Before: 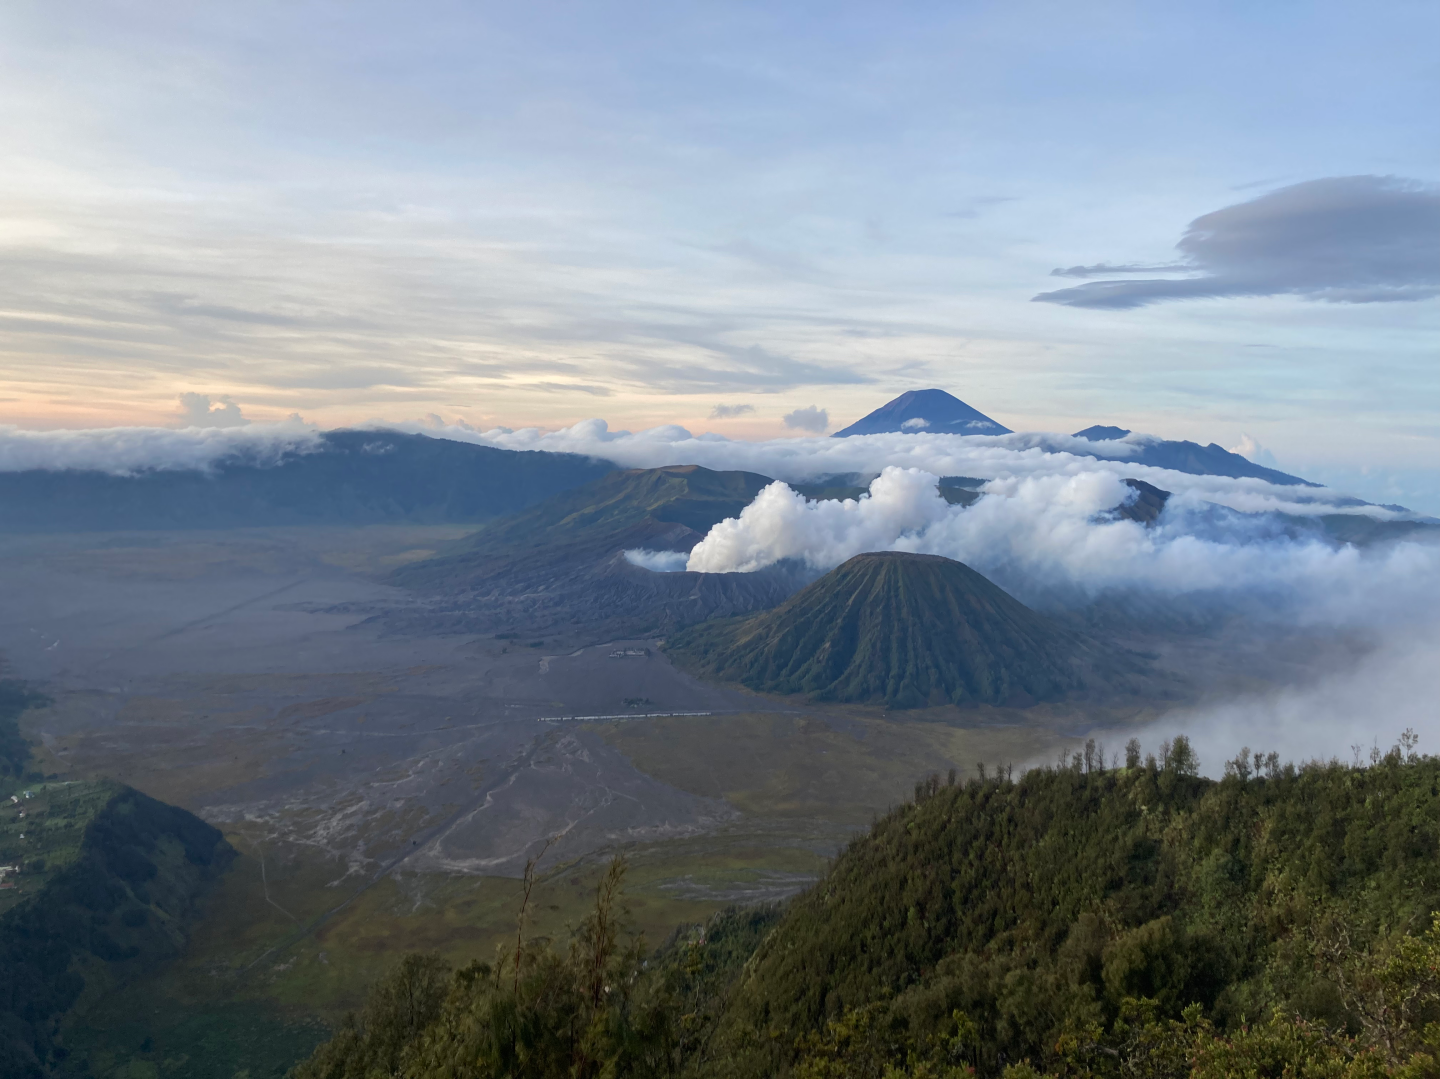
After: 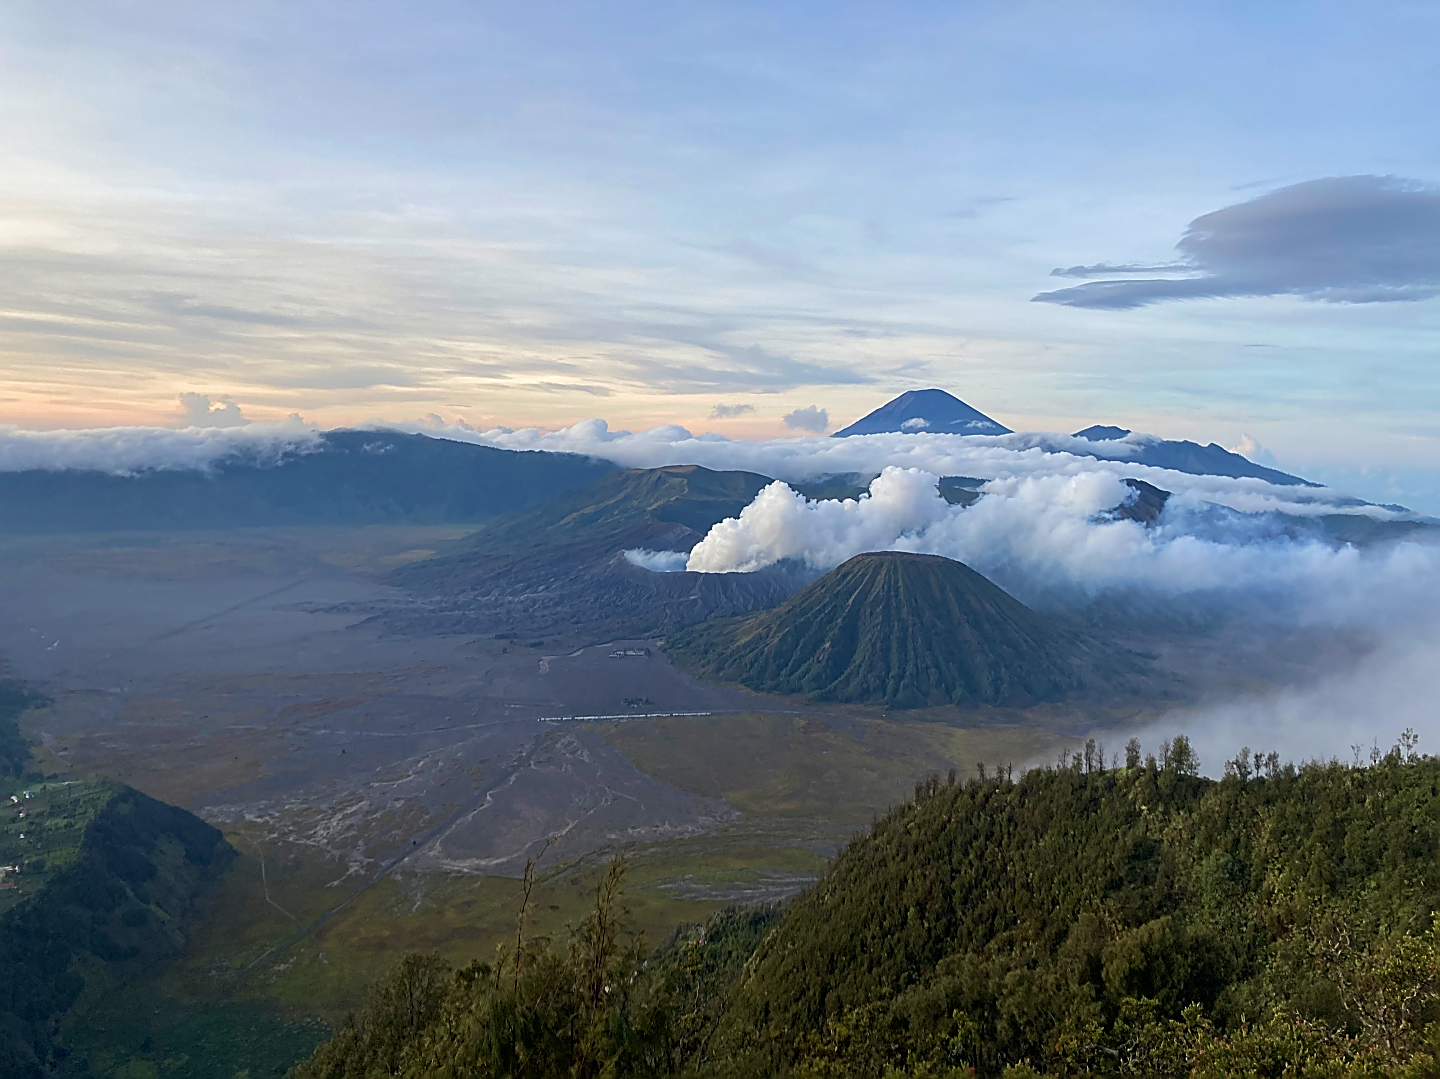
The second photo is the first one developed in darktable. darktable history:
sharpen: radius 1.685, amount 1.294
exposure: black level correction 0.001, compensate highlight preservation false
velvia: on, module defaults
